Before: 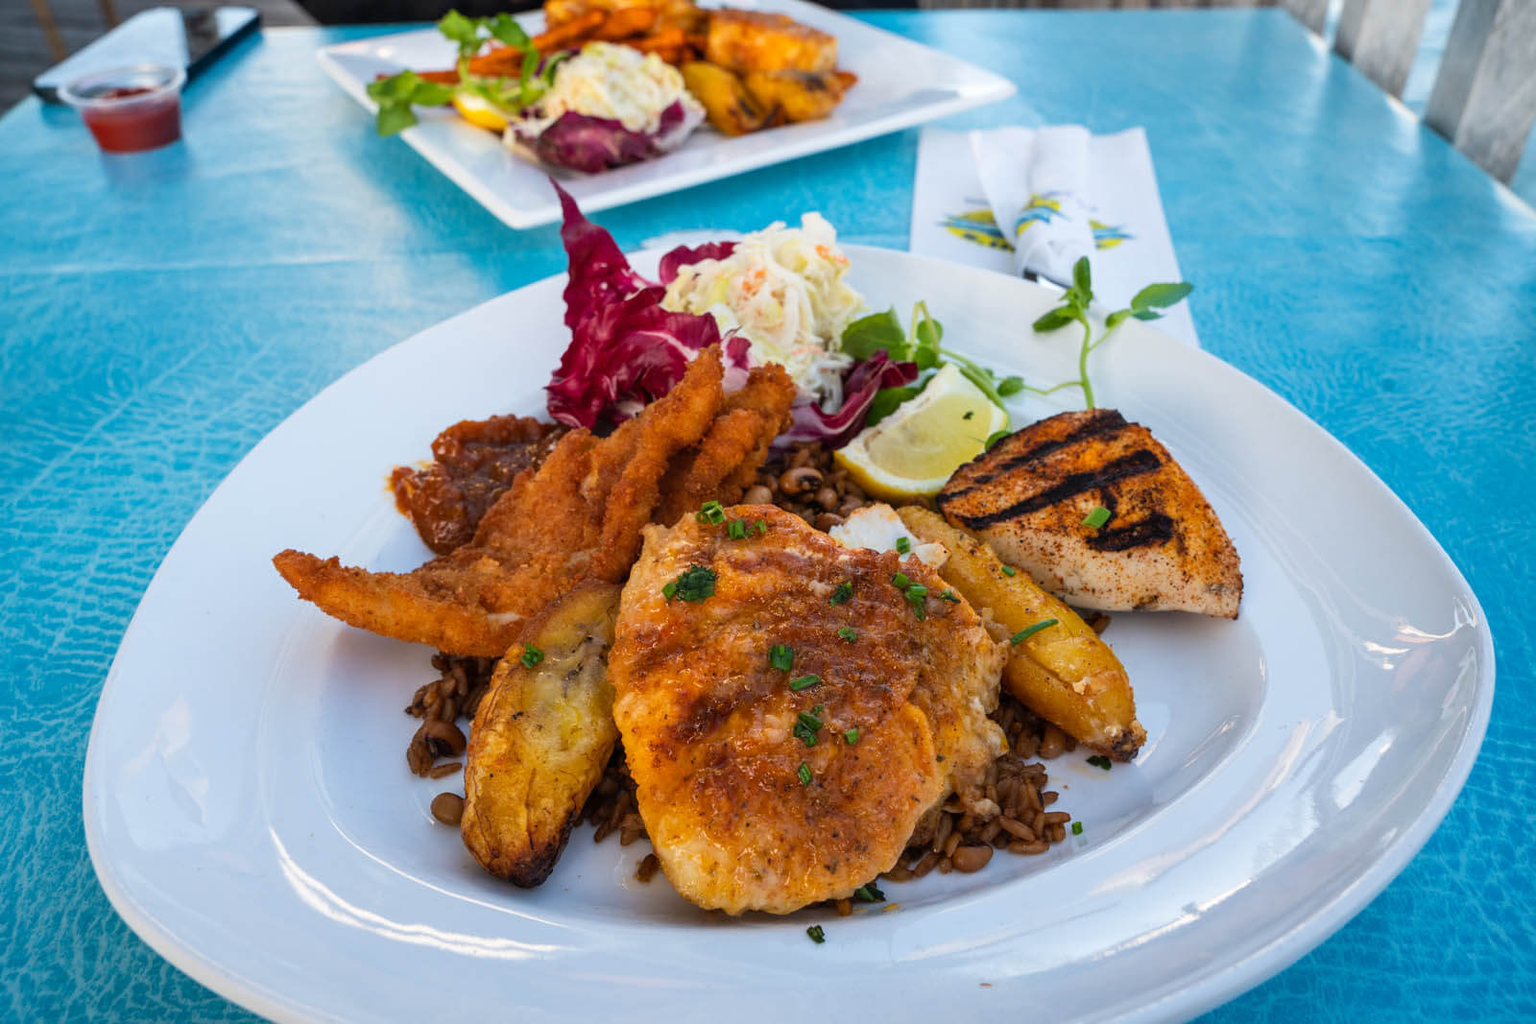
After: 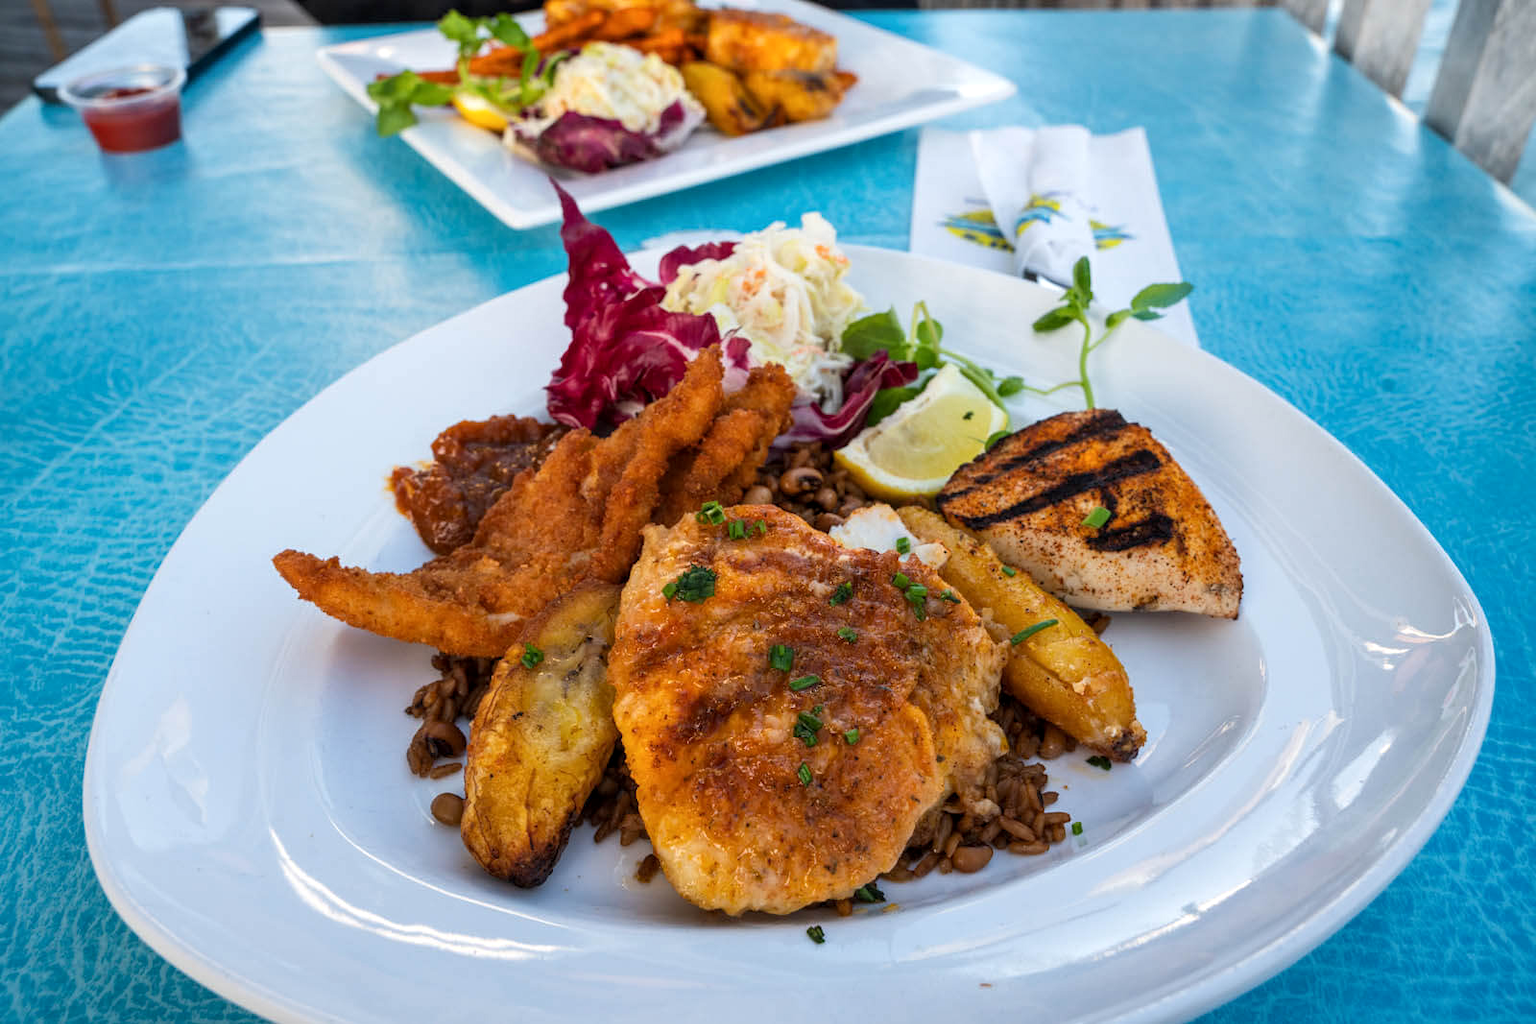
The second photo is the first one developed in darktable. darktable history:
local contrast: highlights 107%, shadows 100%, detail 120%, midtone range 0.2
